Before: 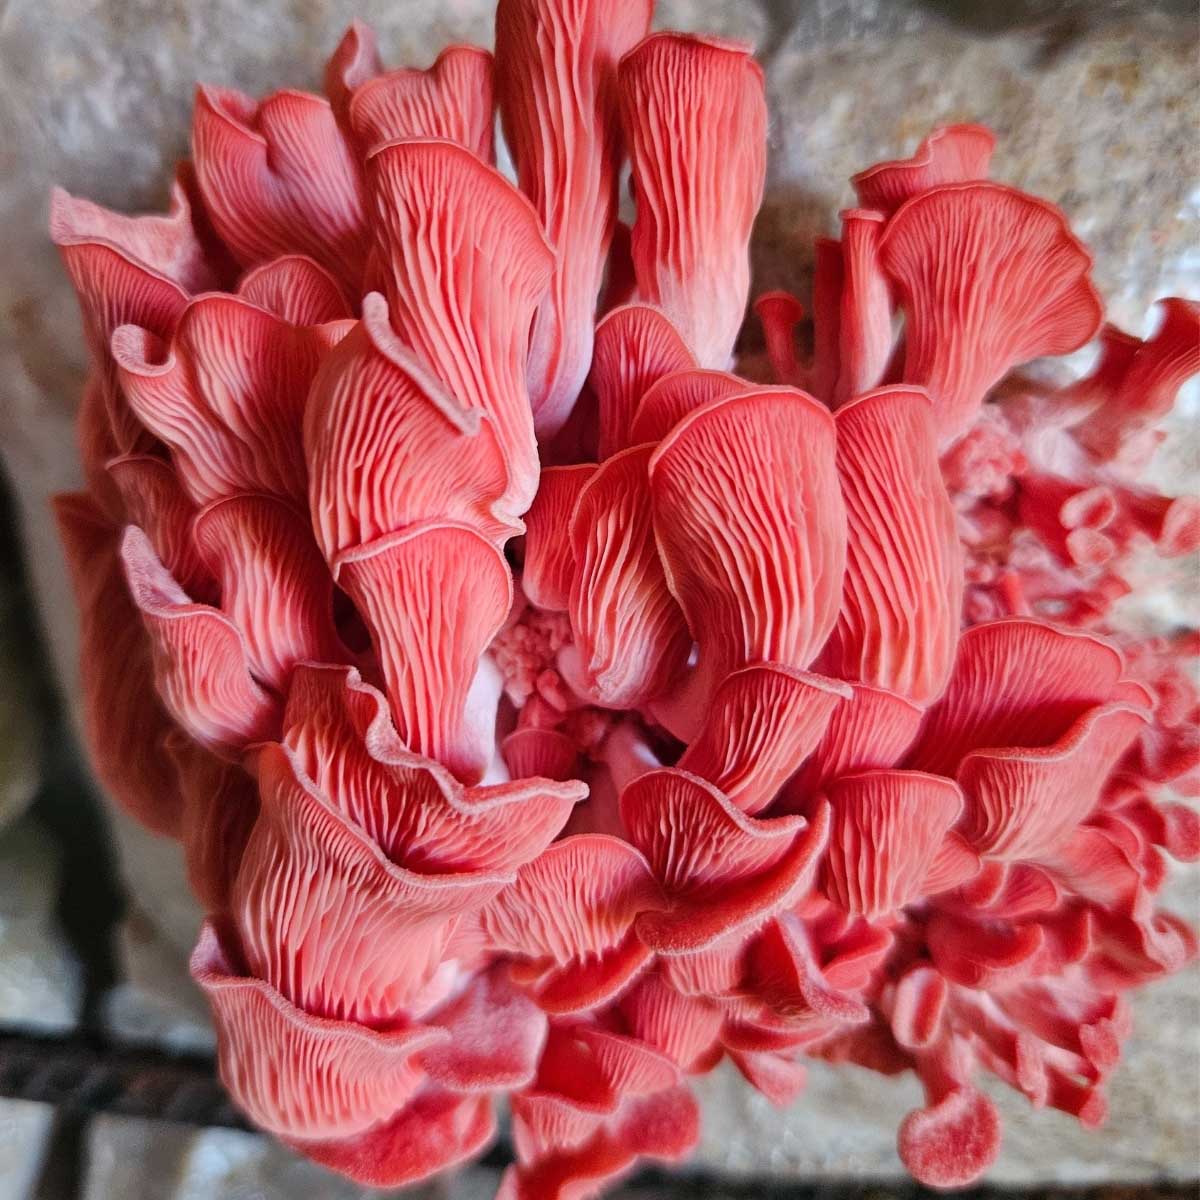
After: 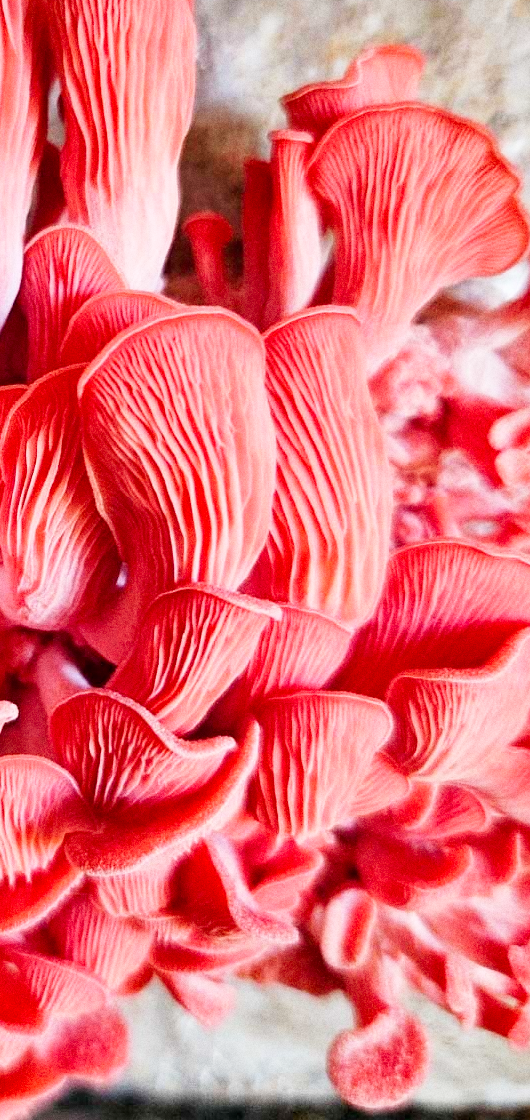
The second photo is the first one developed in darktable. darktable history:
grain: coarseness 0.09 ISO
base curve: curves: ch0 [(0, 0) (0.005, 0.002) (0.15, 0.3) (0.4, 0.7) (0.75, 0.95) (1, 1)], preserve colors none
crop: left 47.628%, top 6.643%, right 7.874%
